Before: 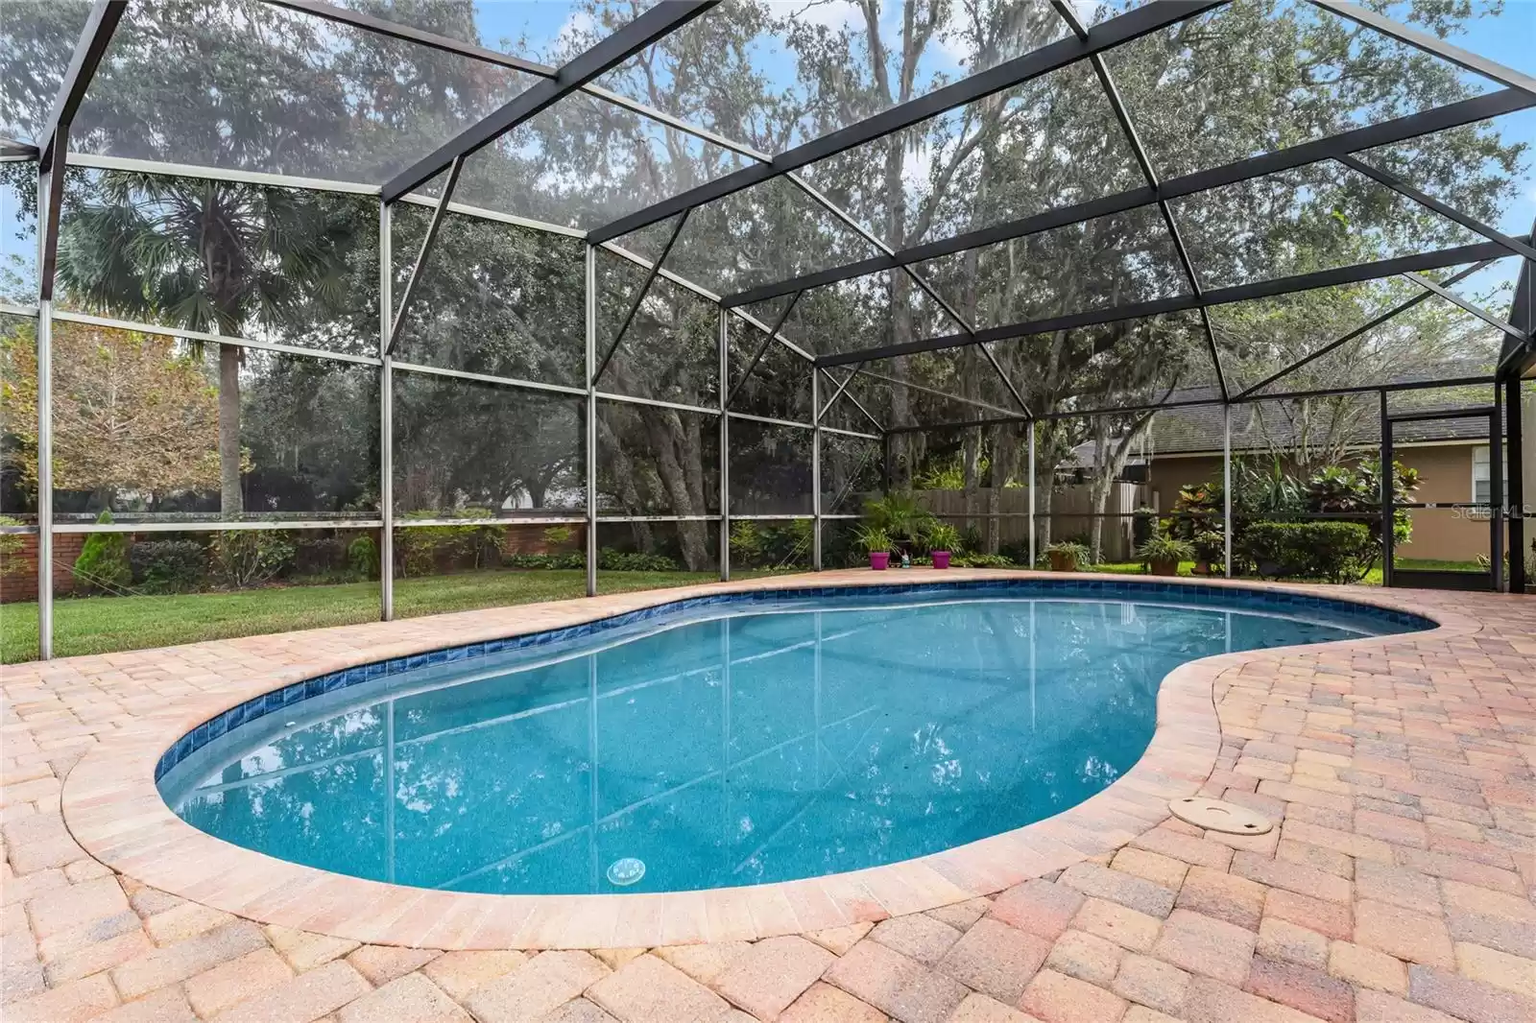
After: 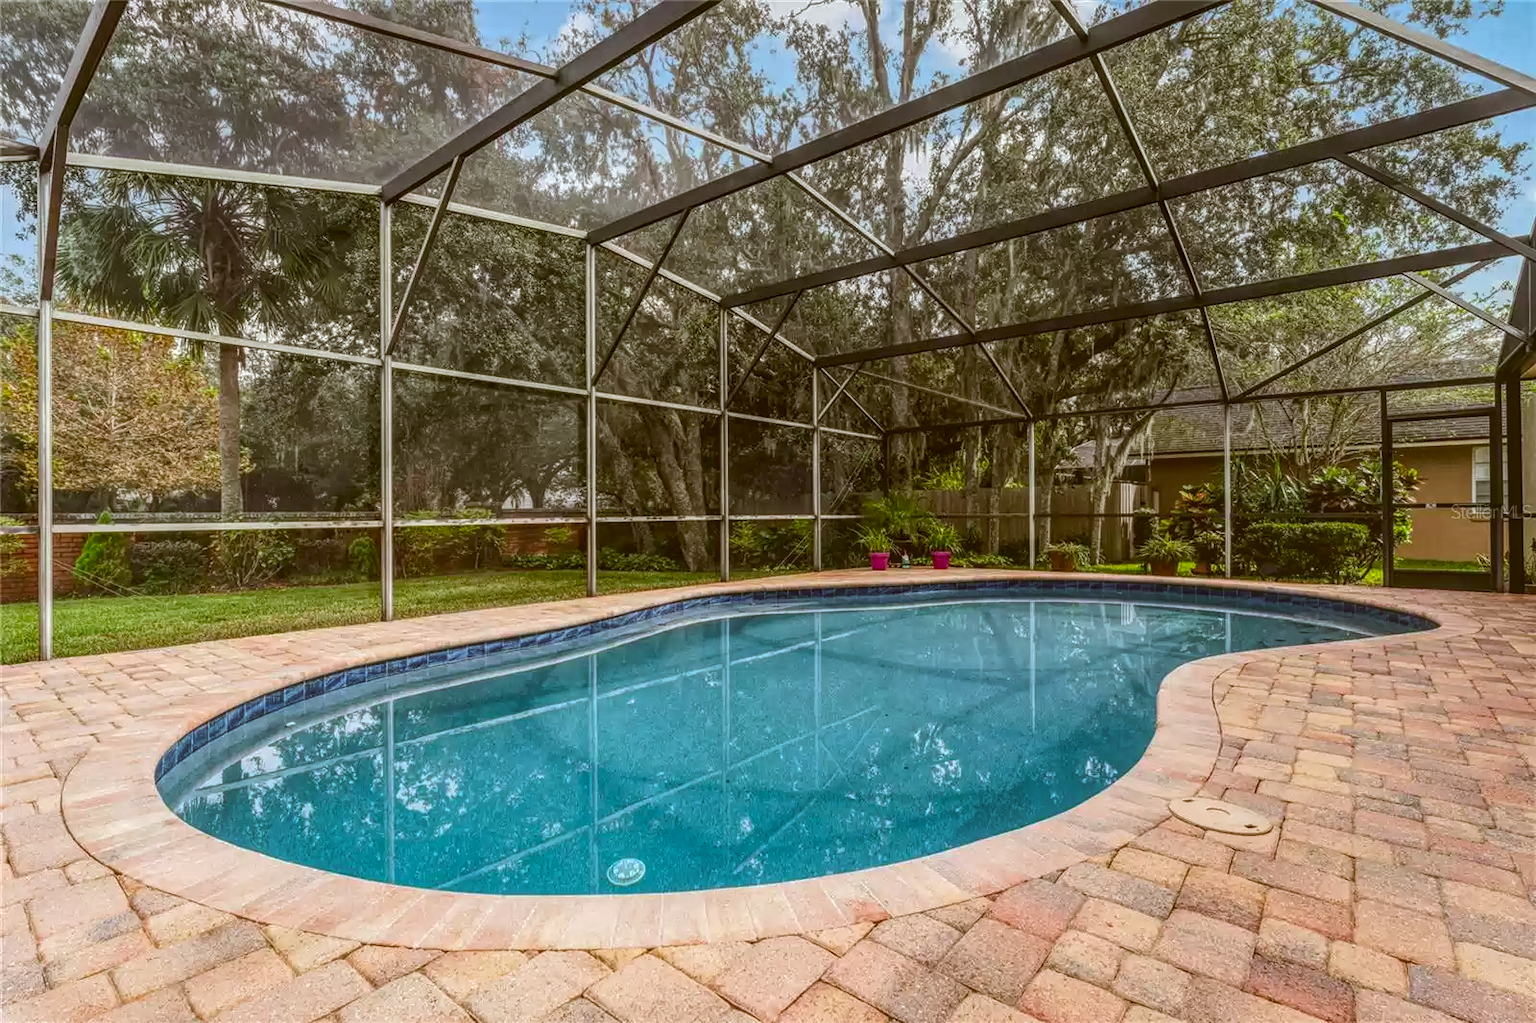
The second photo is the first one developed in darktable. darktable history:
contrast brightness saturation: contrast 0.067, brightness -0.148, saturation 0.118
local contrast: highlights 67%, shadows 34%, detail 166%, midtone range 0.2
color correction: highlights a* -0.421, highlights b* 0.161, shadows a* 4.67, shadows b* 20.82
